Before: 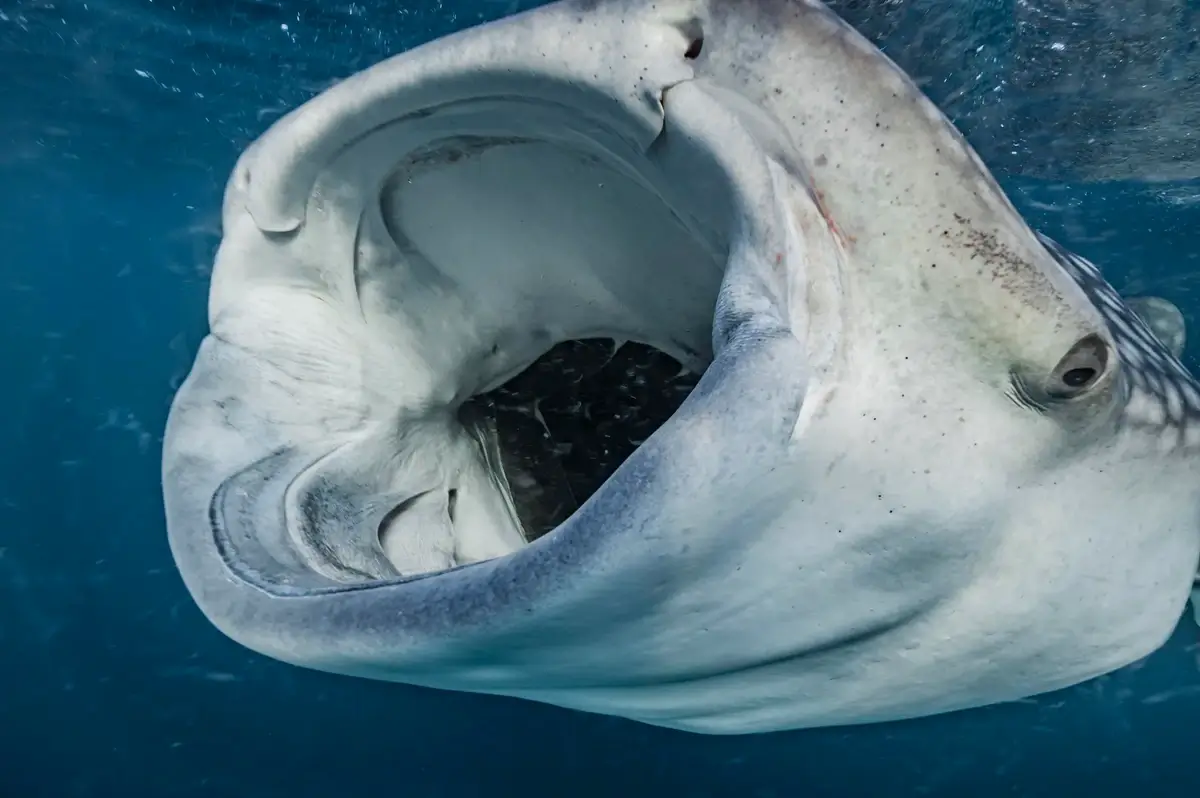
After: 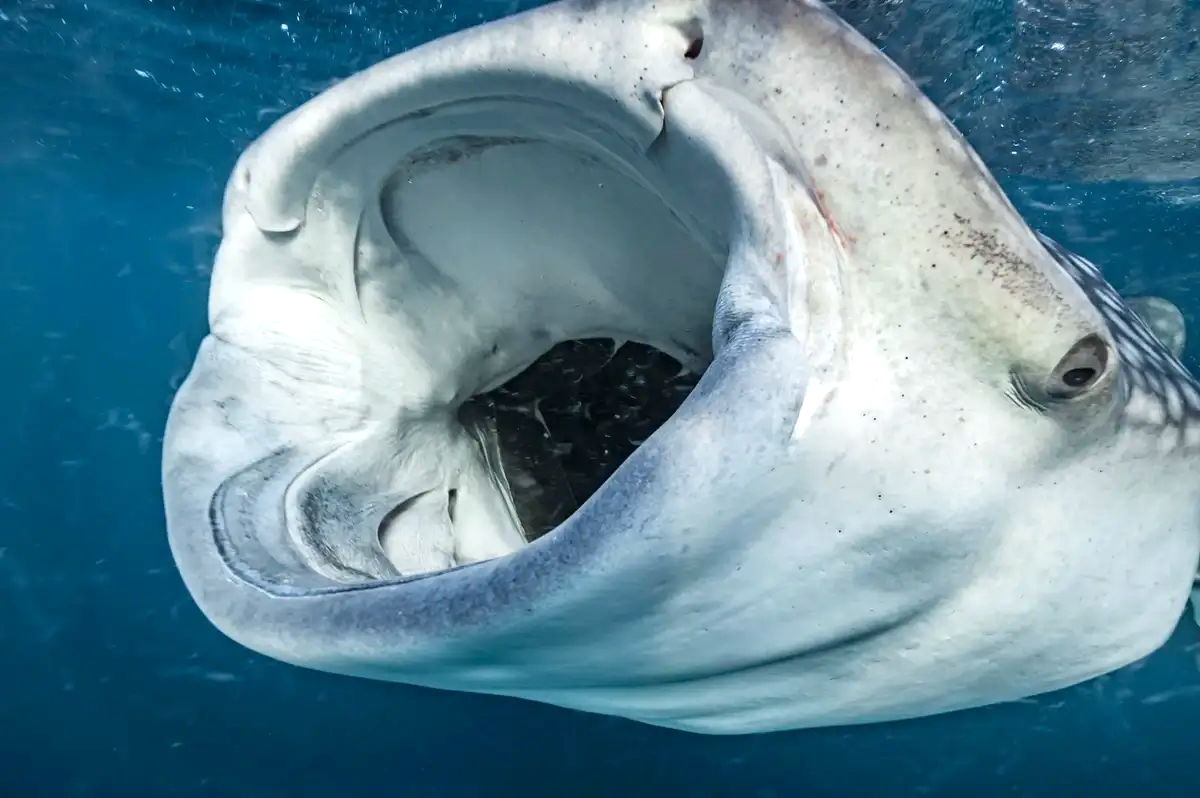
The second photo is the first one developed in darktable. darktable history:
exposure: exposure 0.552 EV, compensate highlight preservation false
